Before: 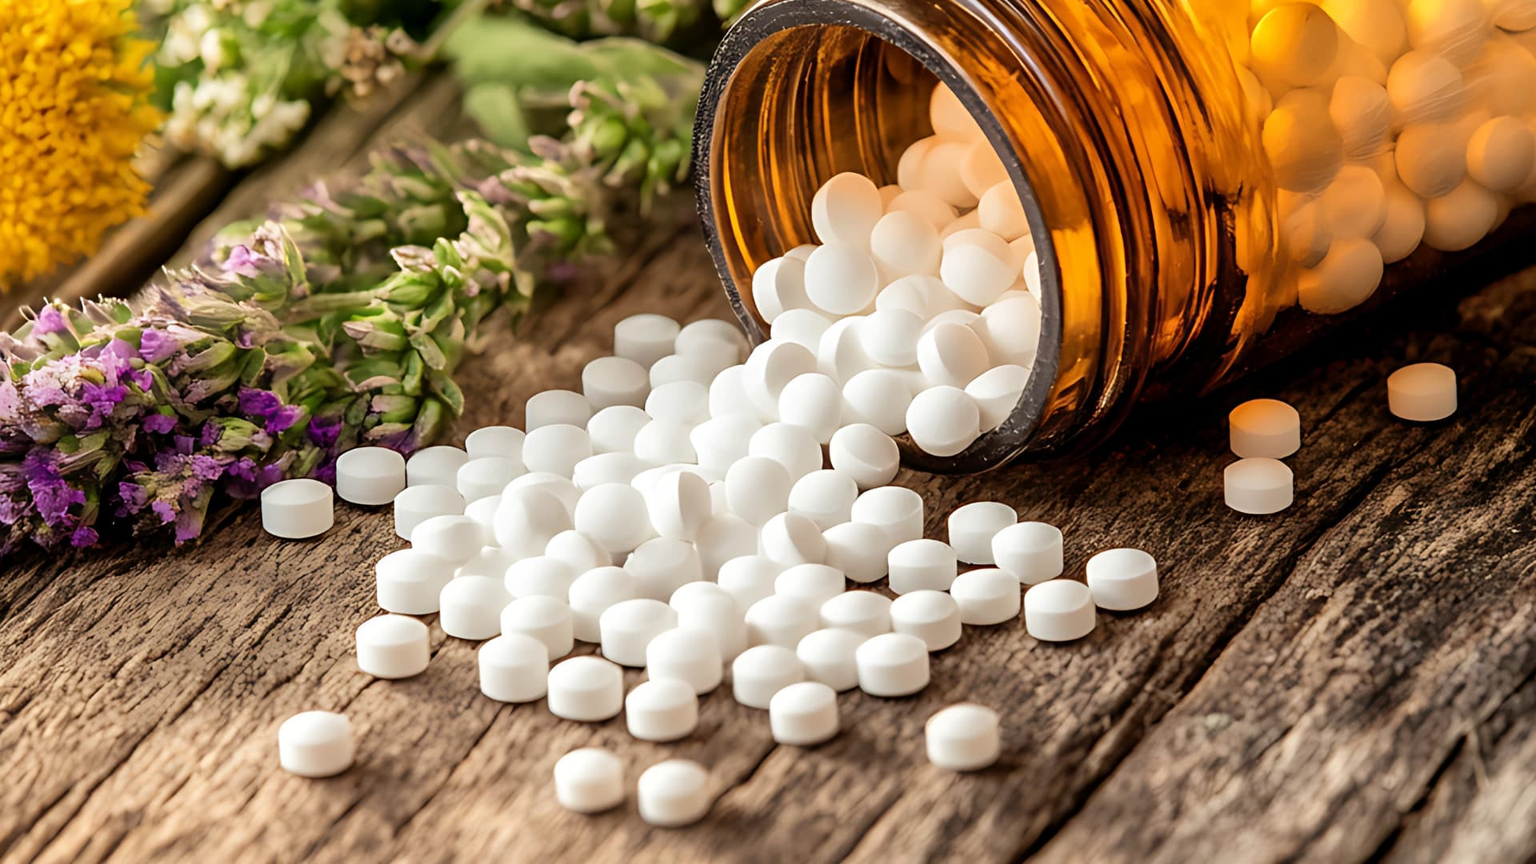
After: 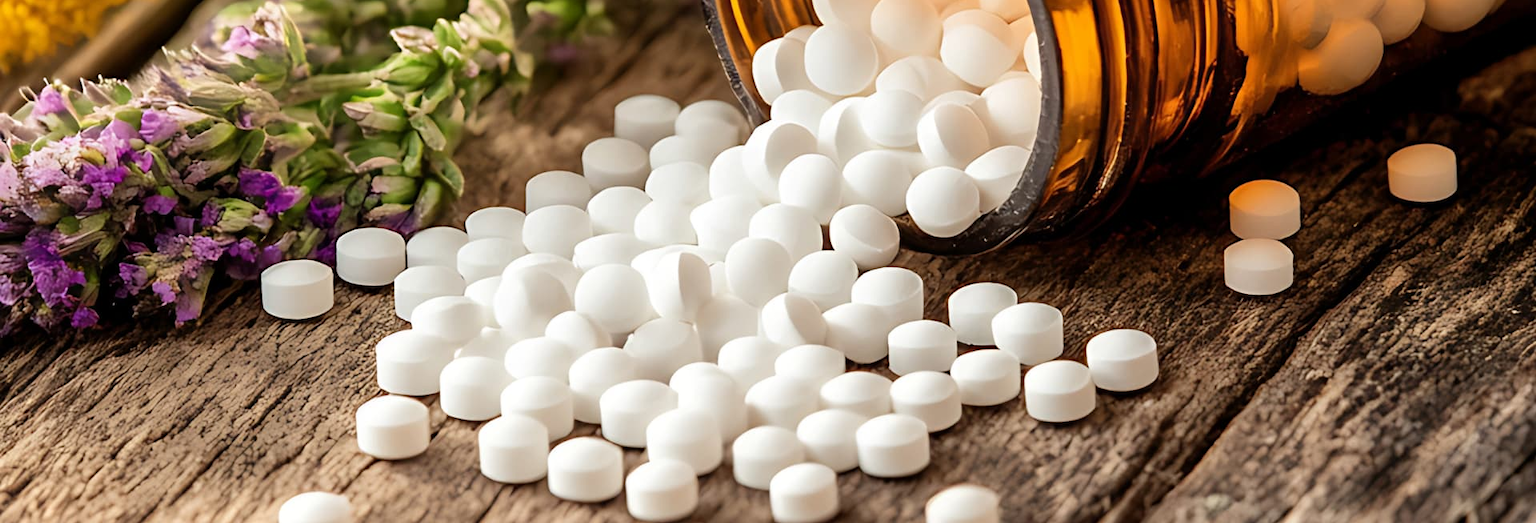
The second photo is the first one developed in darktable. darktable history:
crop and rotate: top 25.431%, bottom 13.969%
